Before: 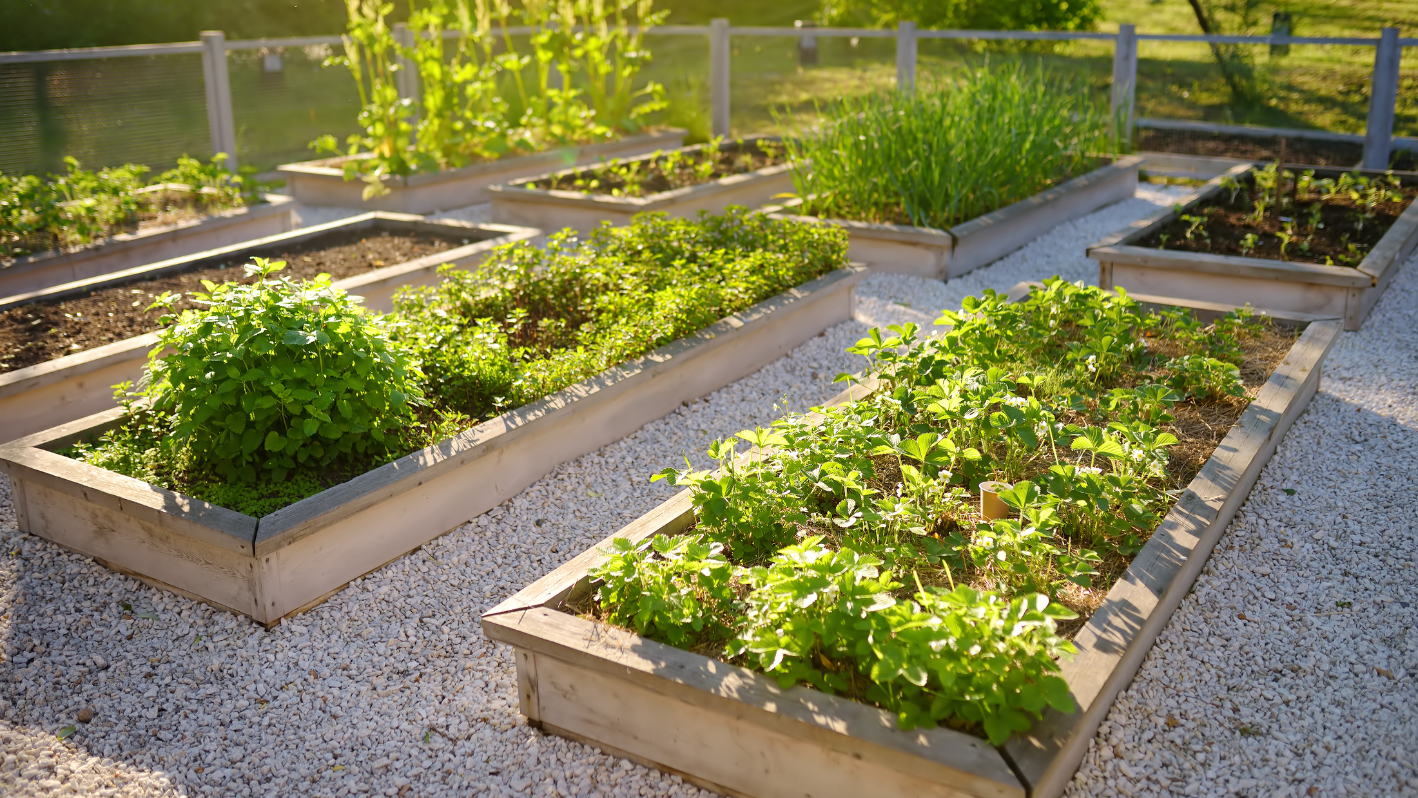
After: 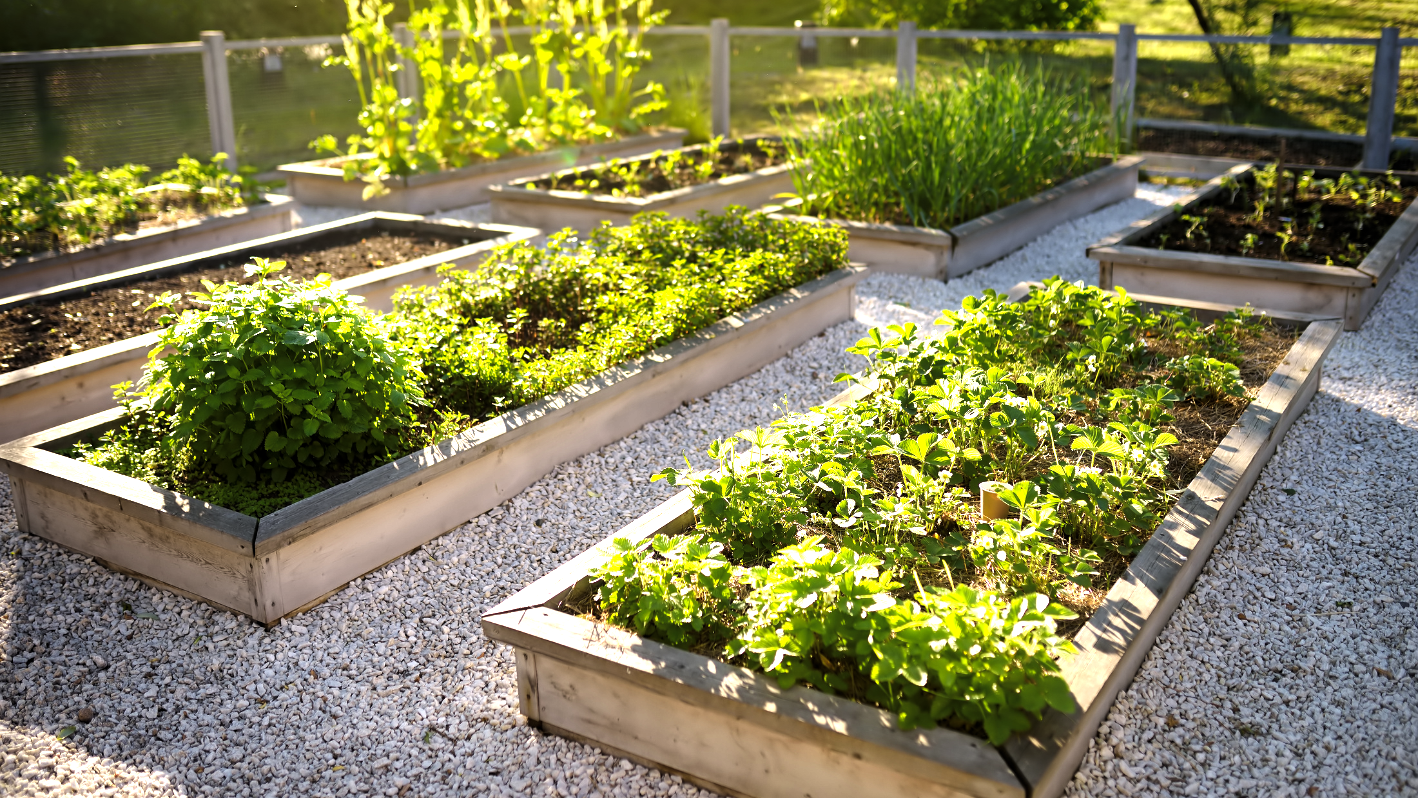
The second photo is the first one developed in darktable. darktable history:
levels: black 3.8%, levels [0.044, 0.475, 0.791]
